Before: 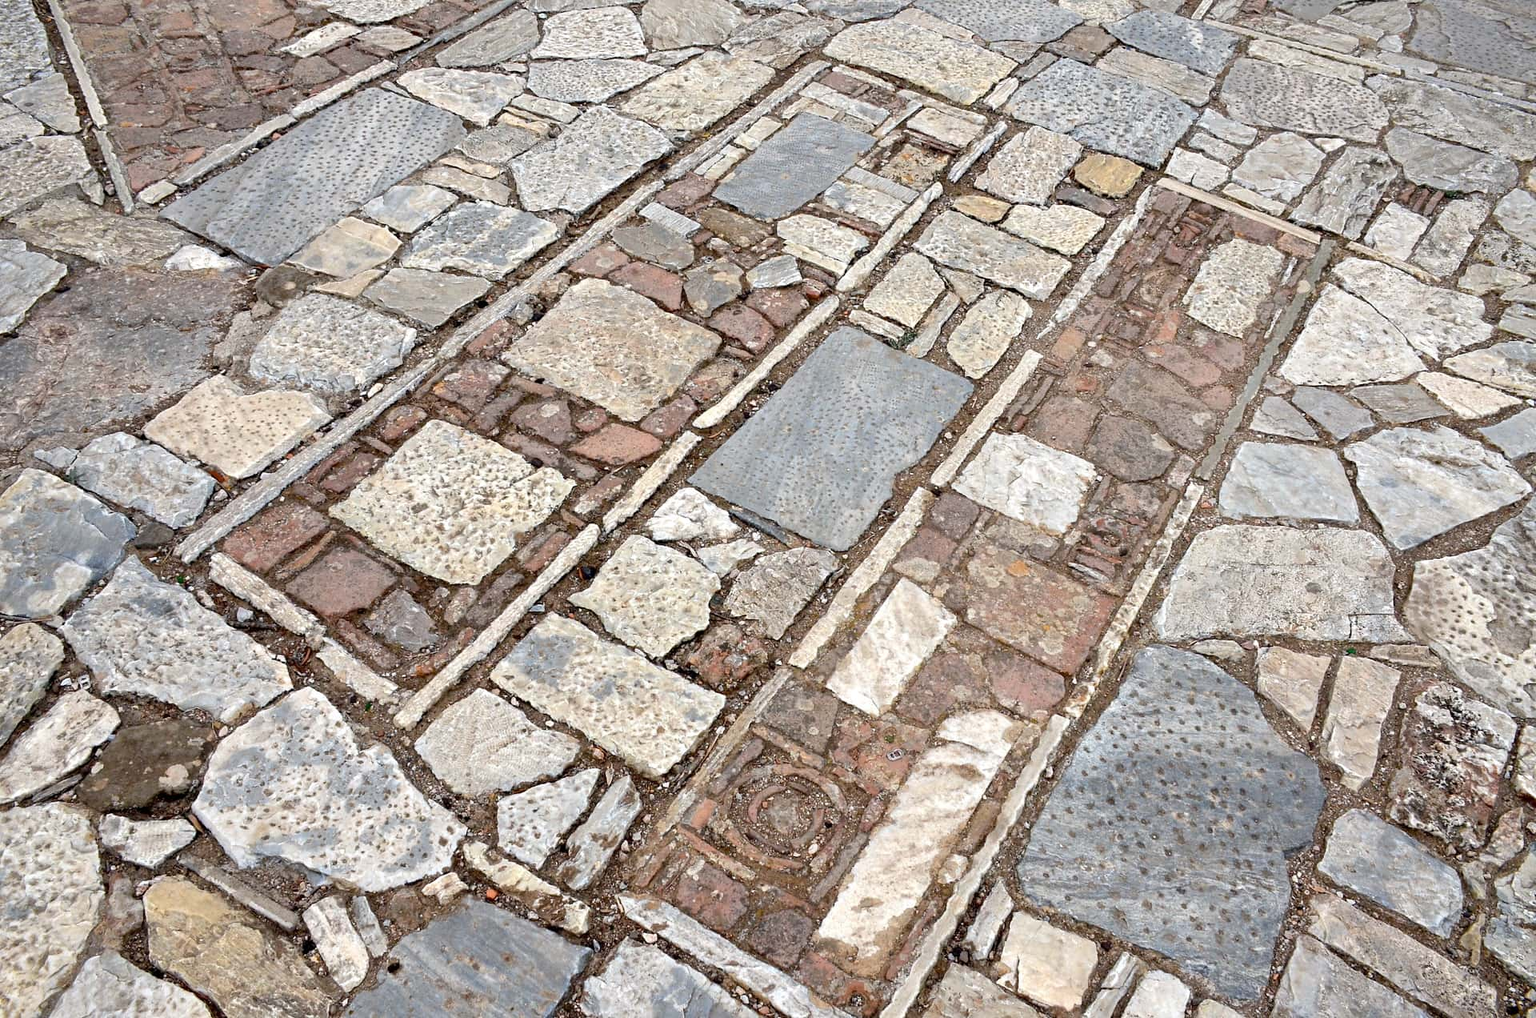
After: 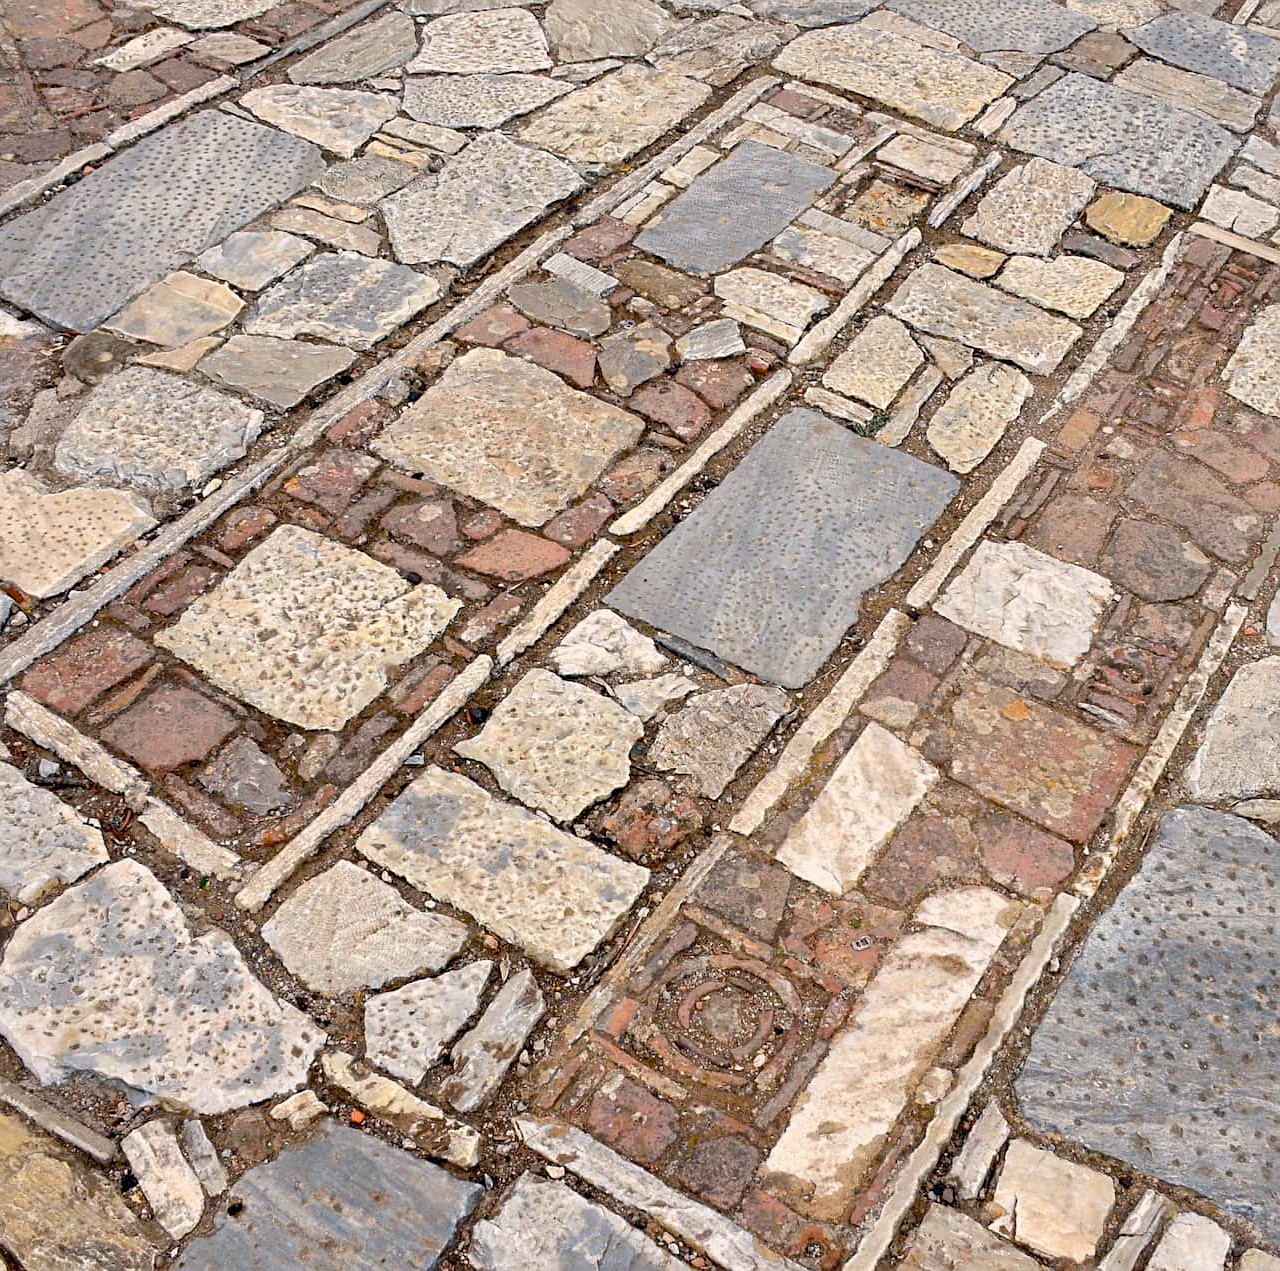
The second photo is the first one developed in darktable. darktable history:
crop and rotate: left 13.406%, right 19.875%
color balance rgb: highlights gain › chroma 1.727%, highlights gain › hue 56.94°, perceptual saturation grading › global saturation 30.365%, global vibrance -16.344%, contrast -6.248%
sharpen: amount 0.215
